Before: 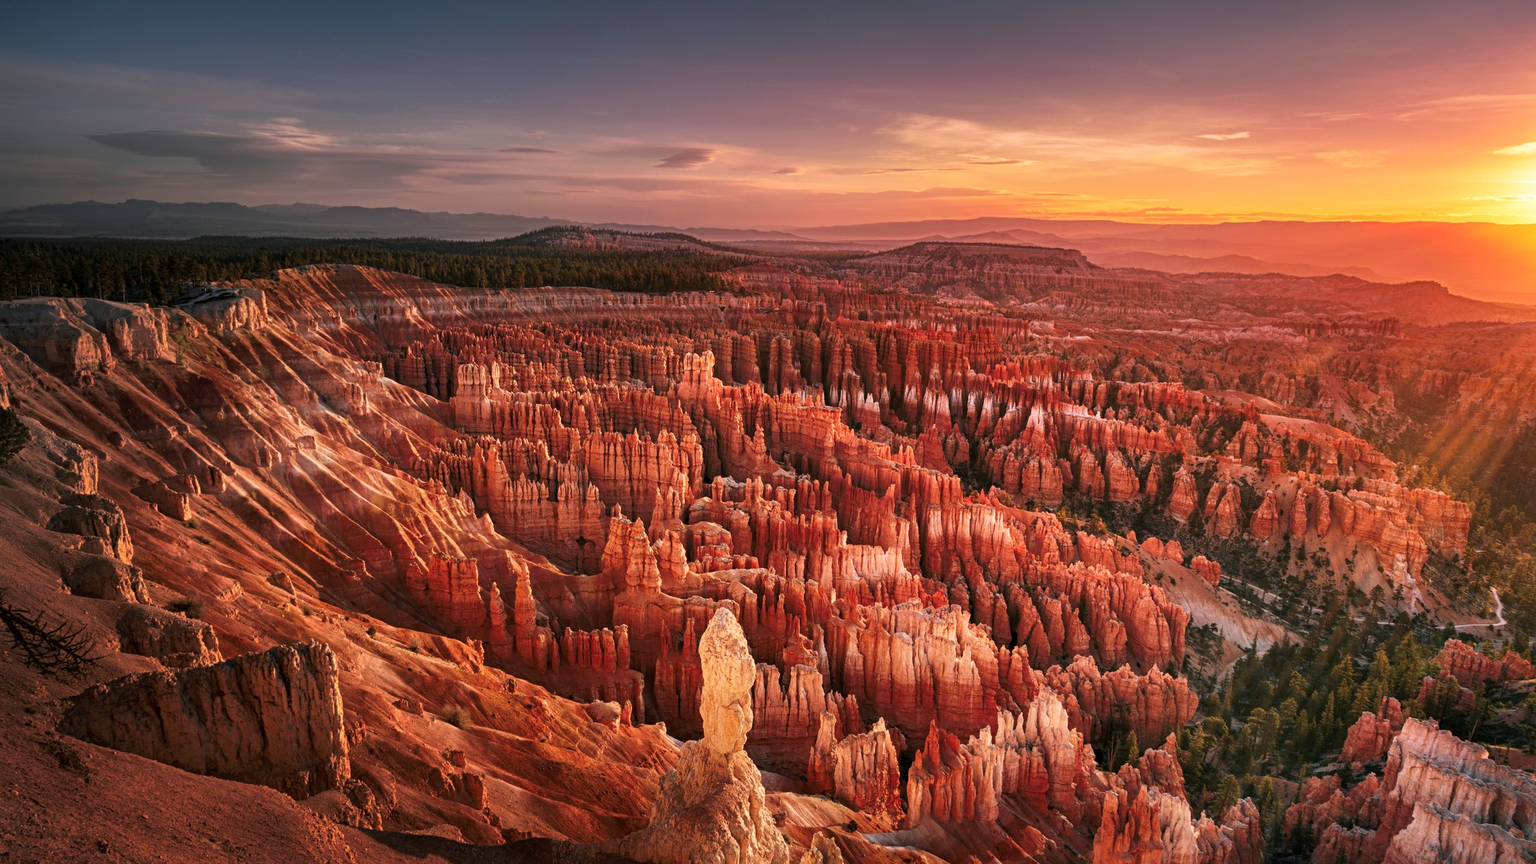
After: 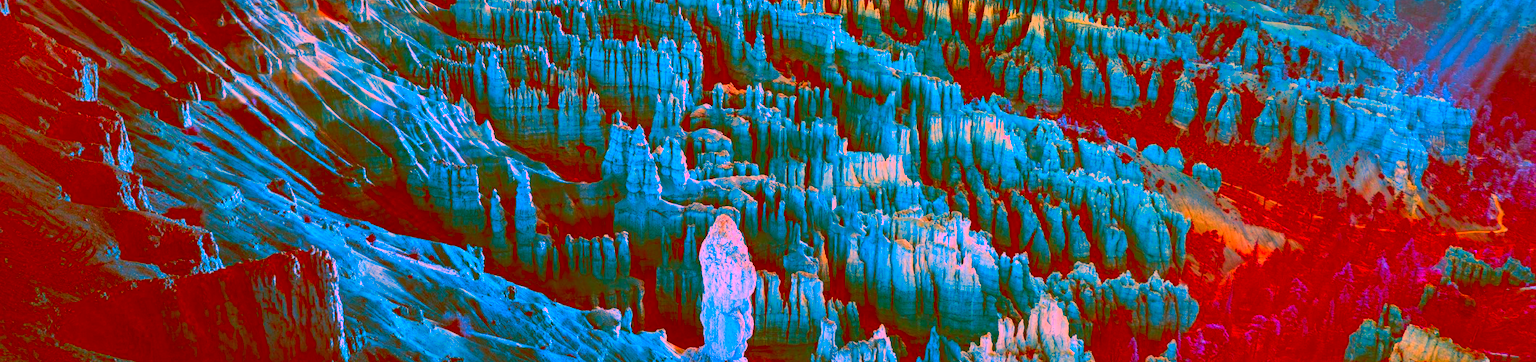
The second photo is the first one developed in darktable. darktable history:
crop: top 45.551%, bottom 12.262%
color balance rgb: shadows lift › chroma 3%, shadows lift › hue 280.8°, power › hue 330°, highlights gain › chroma 3%, highlights gain › hue 75.6°, global offset › luminance 1.5%, perceptual saturation grading › global saturation 20%, perceptual saturation grading › highlights -25%, perceptual saturation grading › shadows 50%, global vibrance 30%
color correction: highlights a* -39.68, highlights b* -40, shadows a* -40, shadows b* -40, saturation -3
